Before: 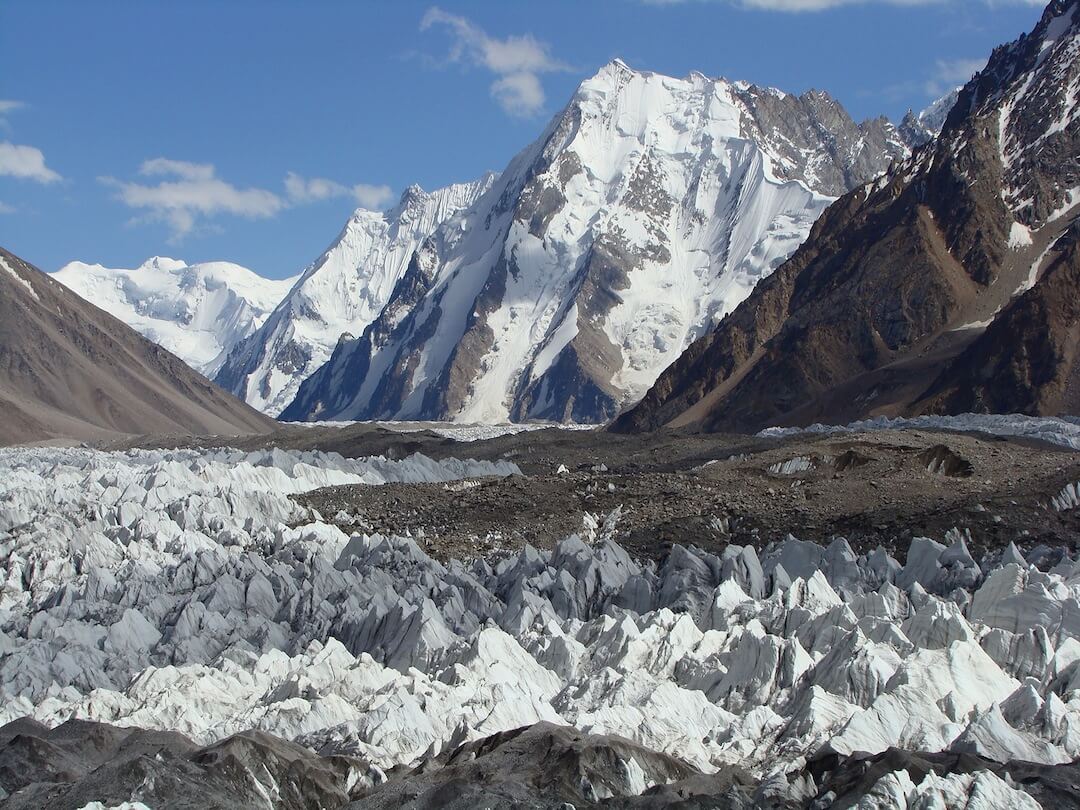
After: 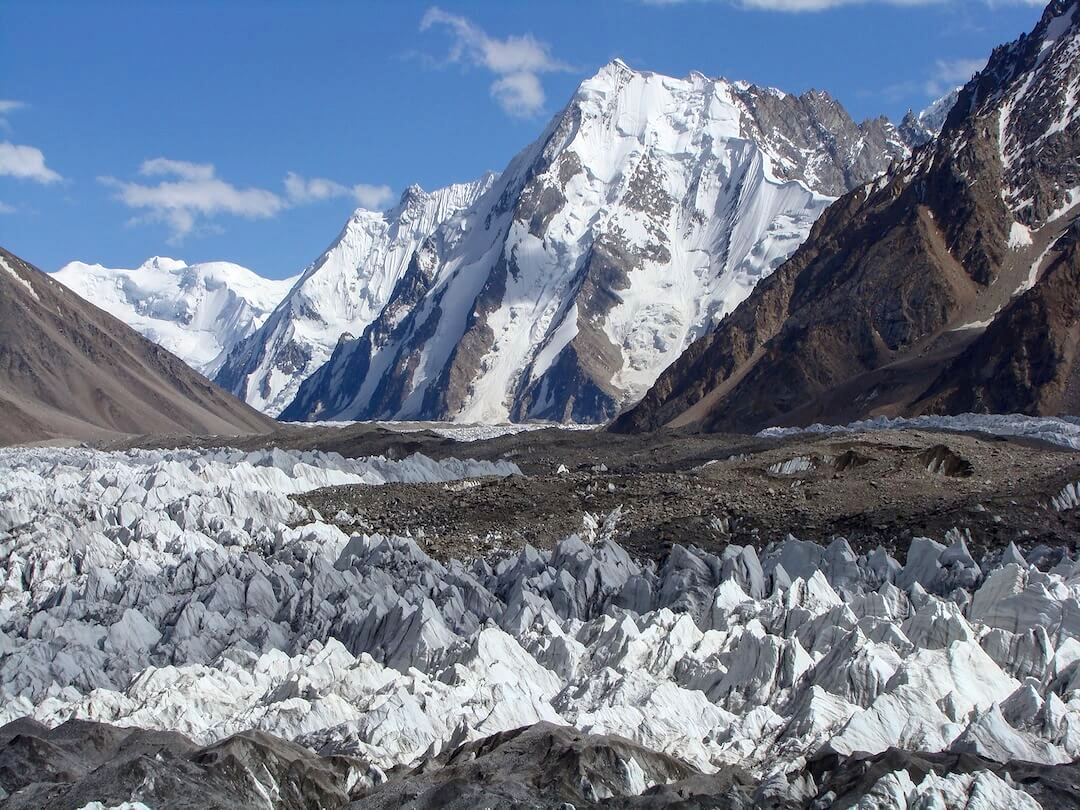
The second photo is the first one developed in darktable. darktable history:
white balance: red 1.004, blue 1.024
local contrast: detail 130%
contrast brightness saturation: saturation 0.13
